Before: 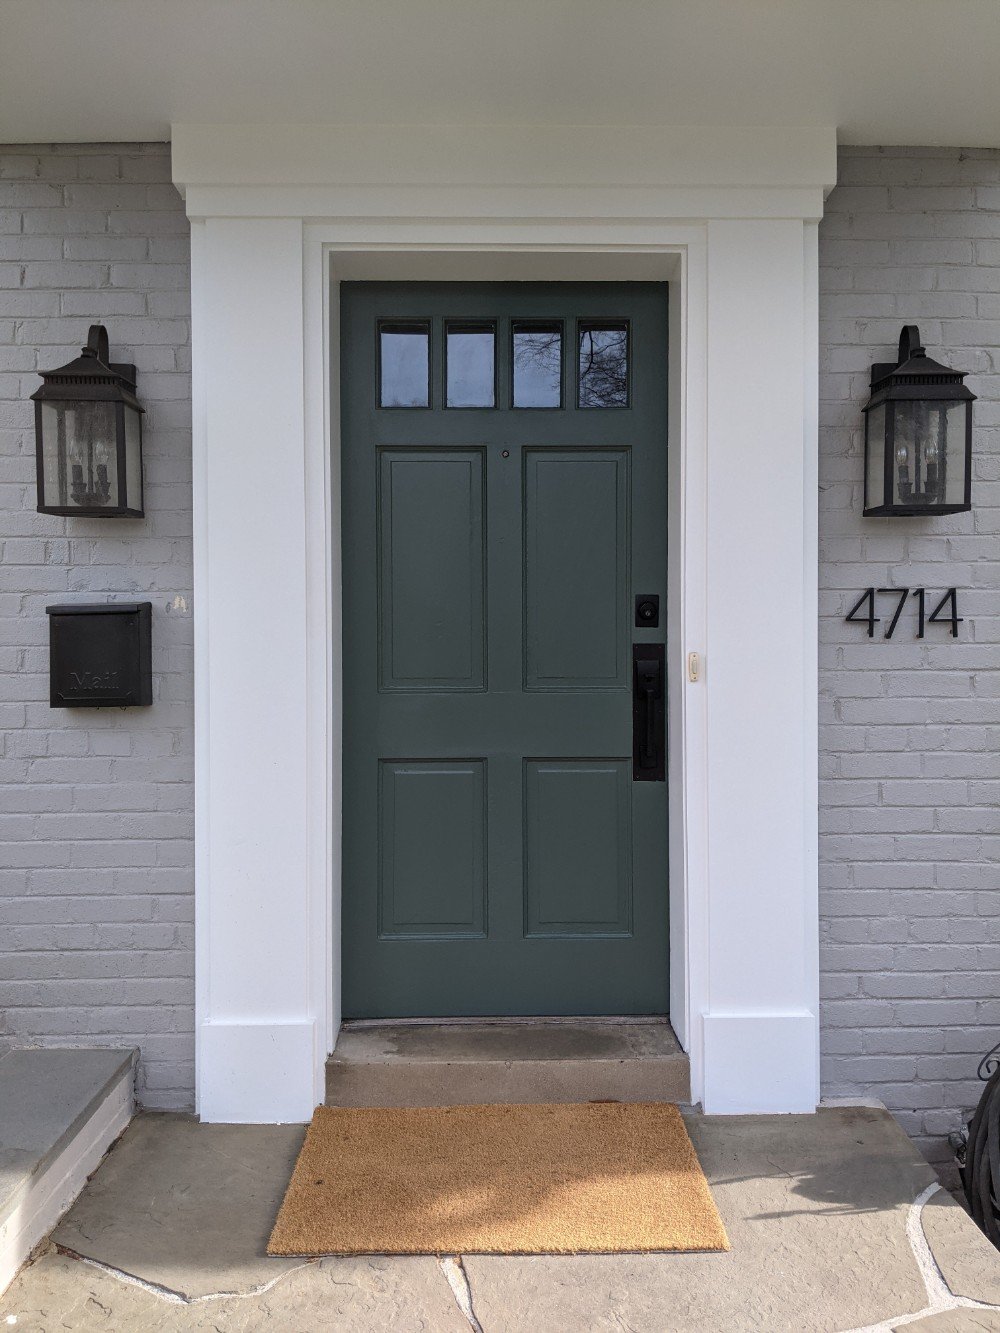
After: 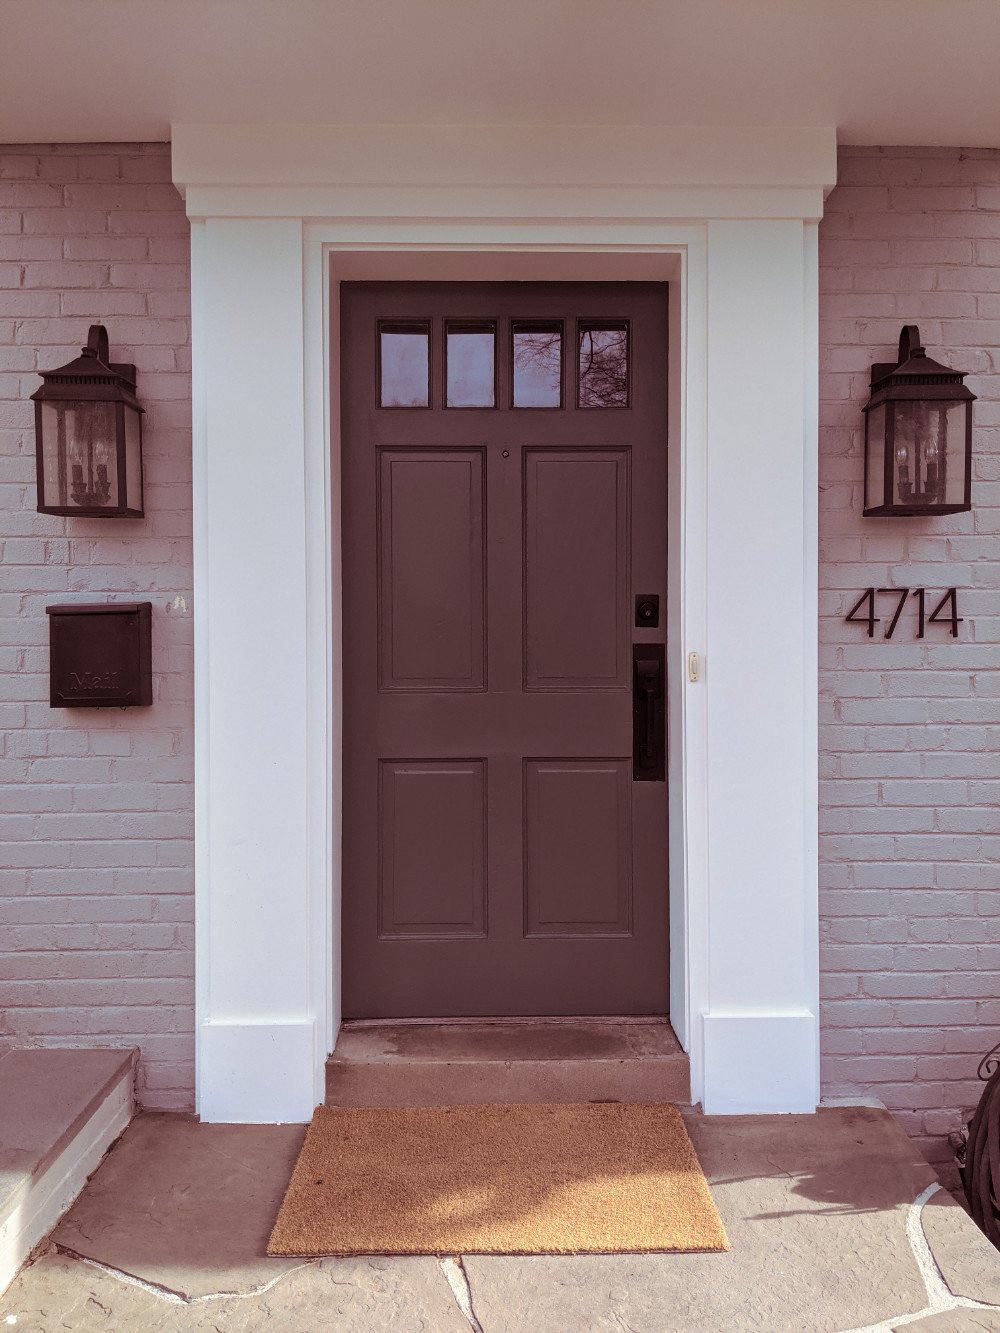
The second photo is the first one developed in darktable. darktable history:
split-toning: on, module defaults
white balance: red 1, blue 1
